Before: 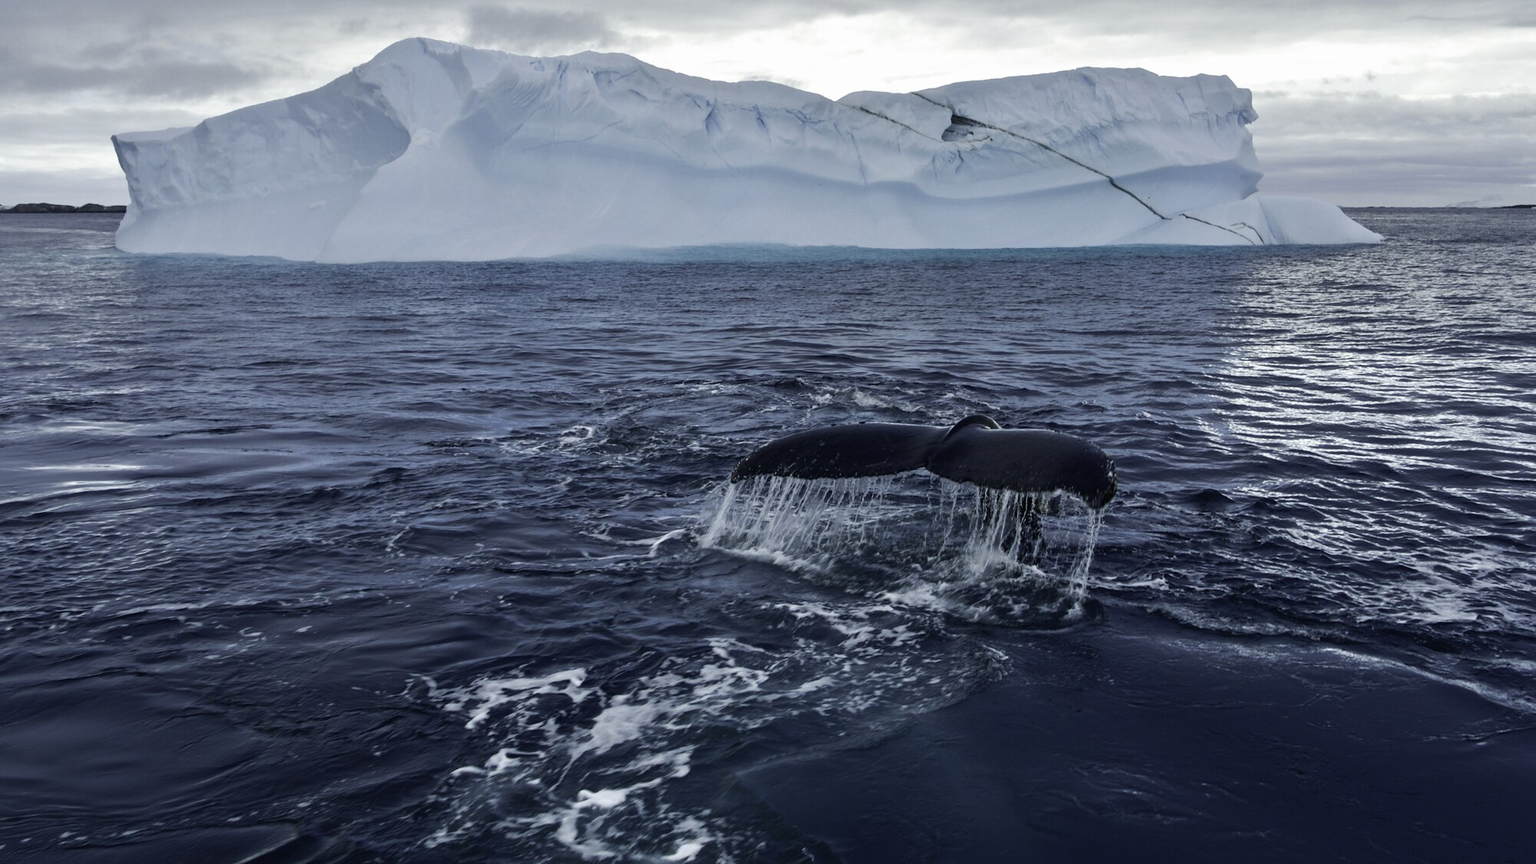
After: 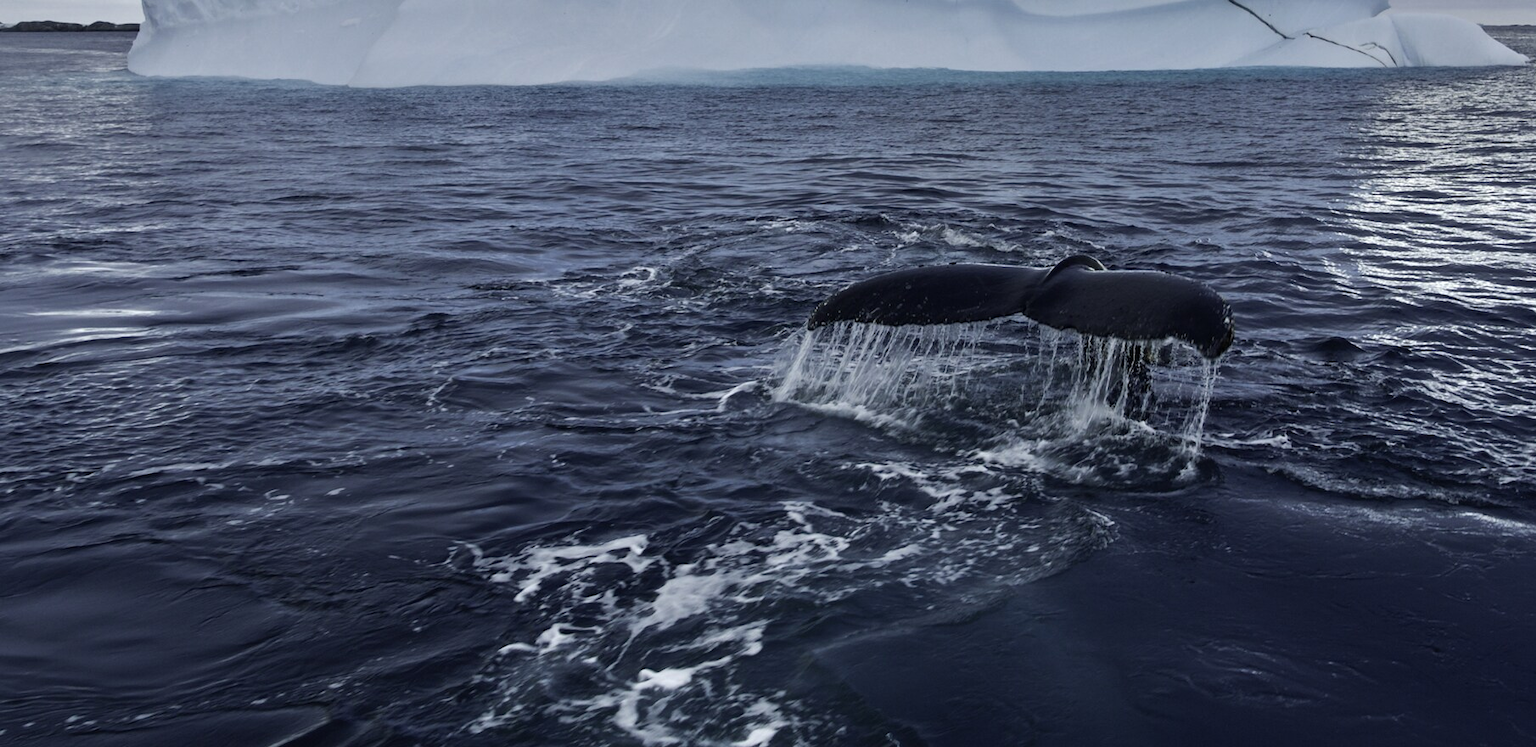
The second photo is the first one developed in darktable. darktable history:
shadows and highlights: shadows 11.02, white point adjustment 1.16, soften with gaussian
crop: top 21.366%, right 9.452%, bottom 0.284%
